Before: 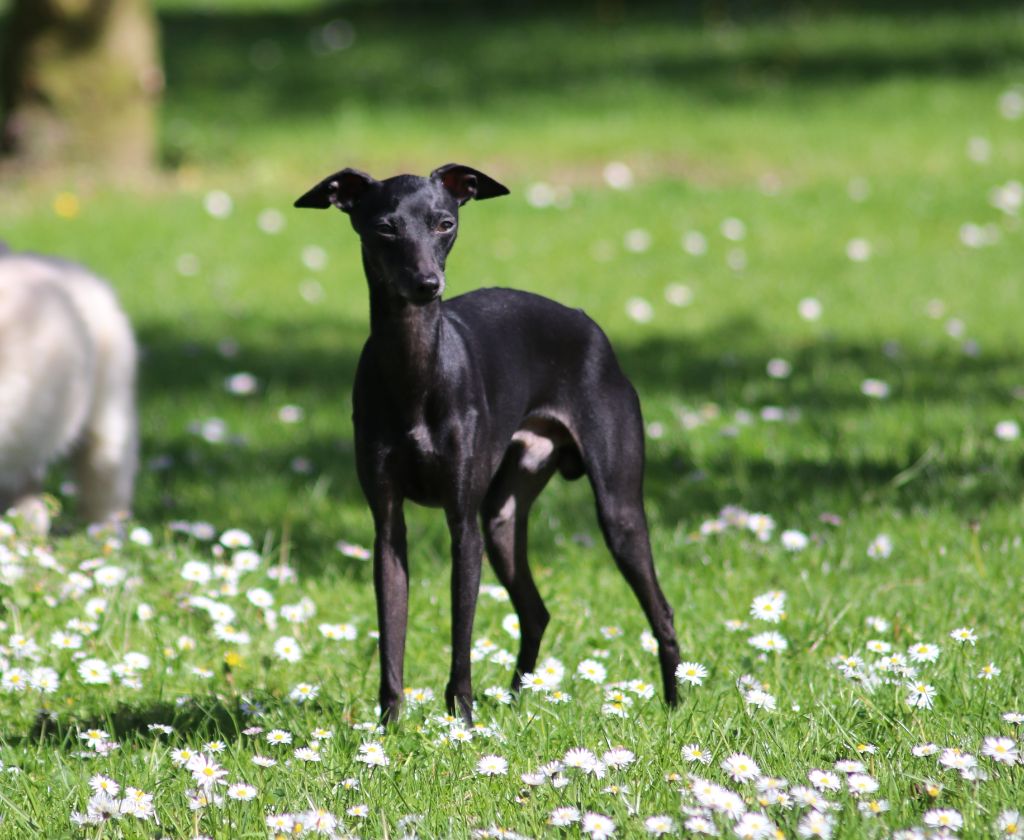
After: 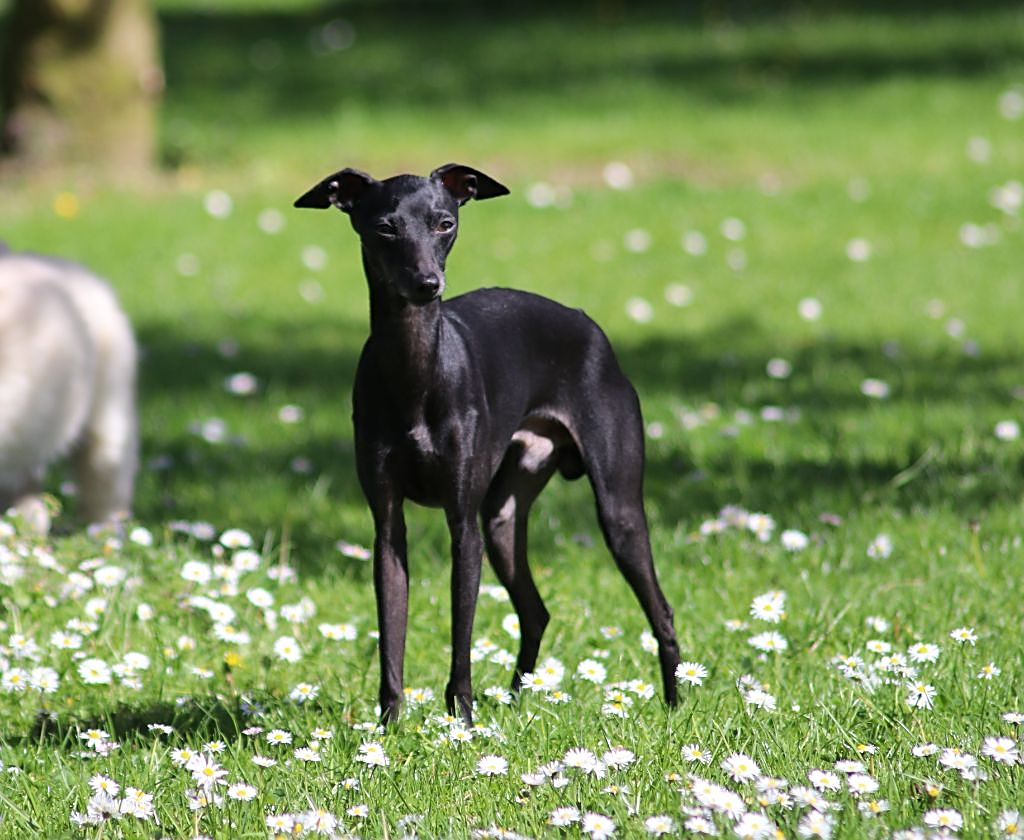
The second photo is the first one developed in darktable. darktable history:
vibrance: vibrance 0%
sharpen: on, module defaults
